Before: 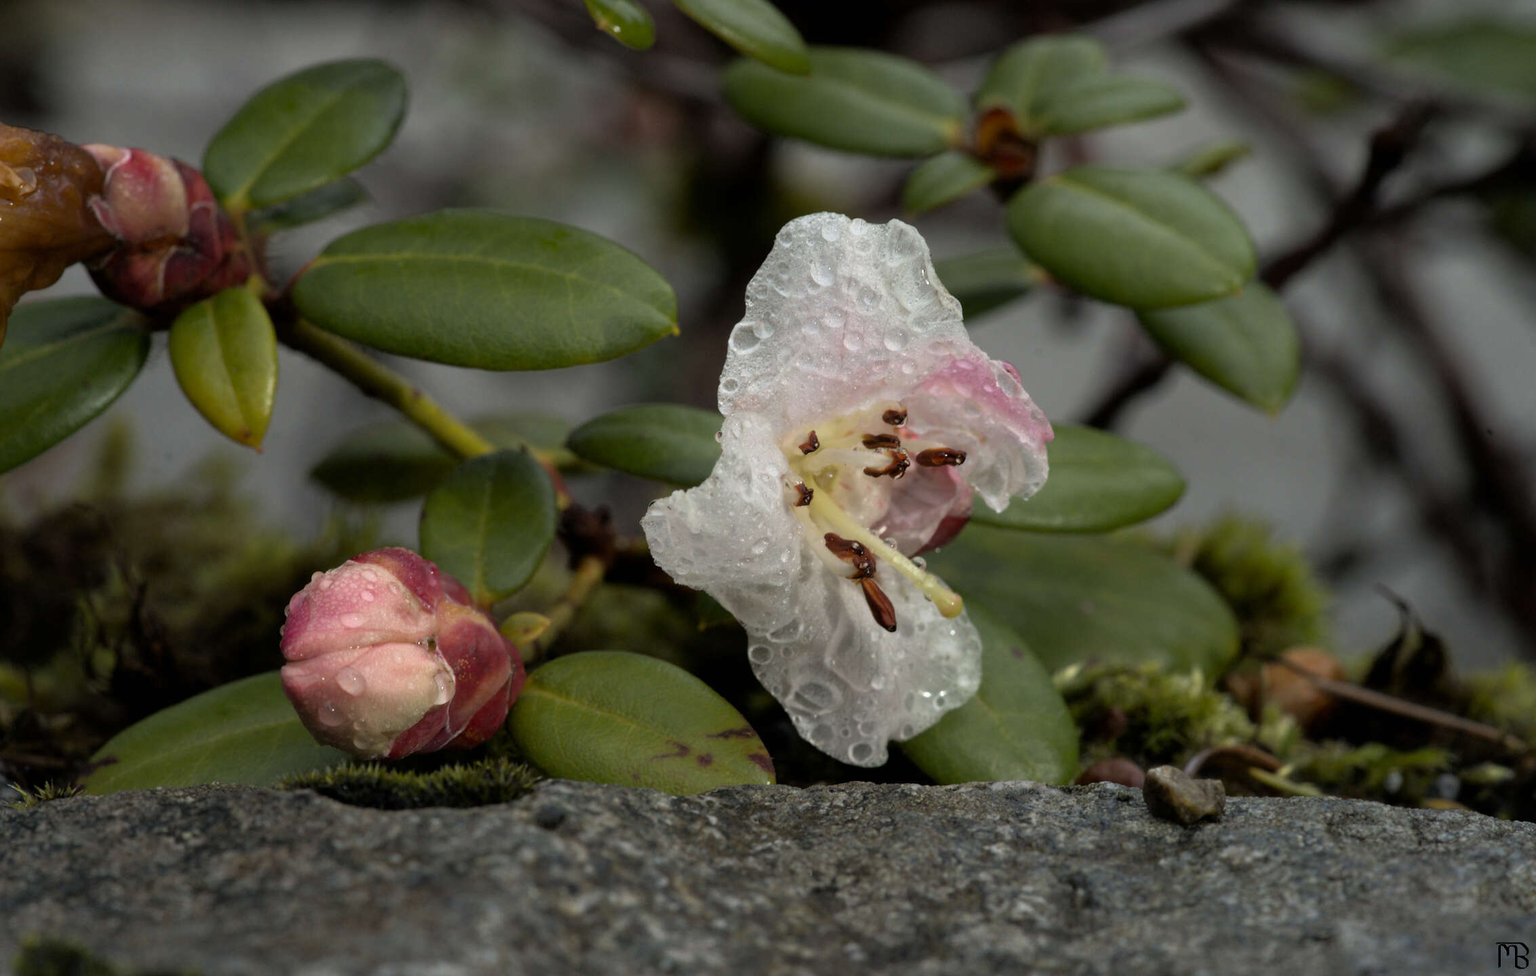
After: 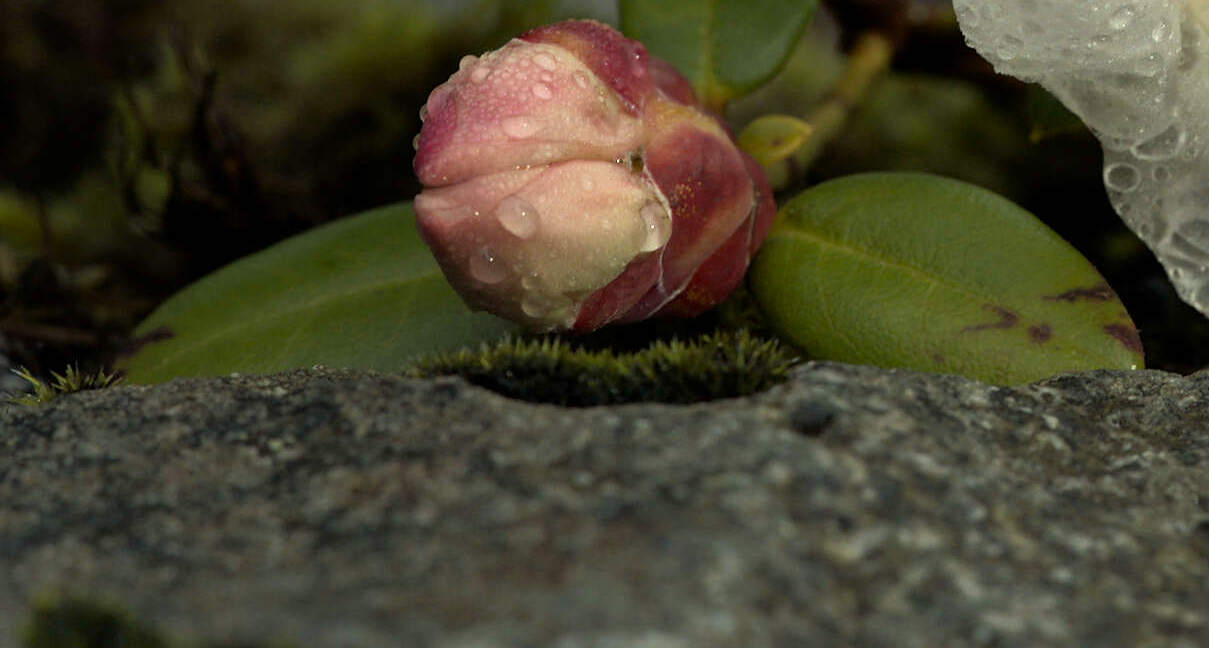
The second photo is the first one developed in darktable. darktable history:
crop and rotate: top 54.778%, right 46.61%, bottom 0.159%
sharpen: amount 0.2
color correction: highlights a* -5.94, highlights b* 11.19
white balance: emerald 1
